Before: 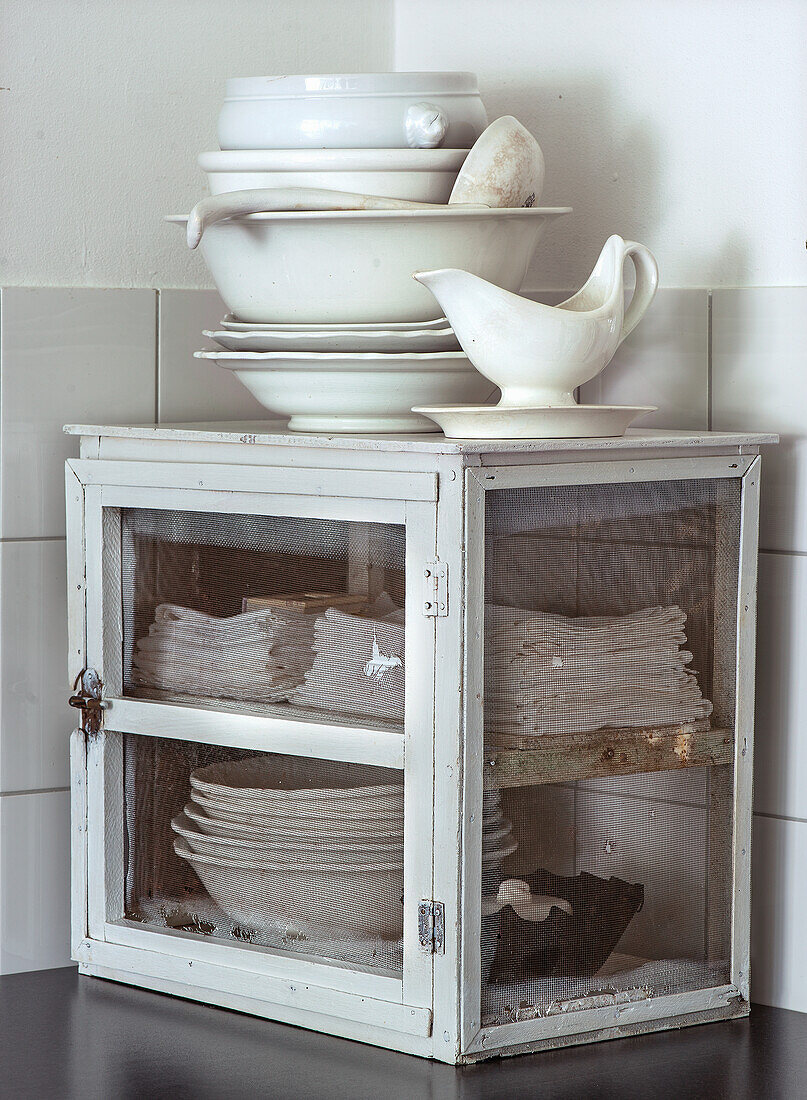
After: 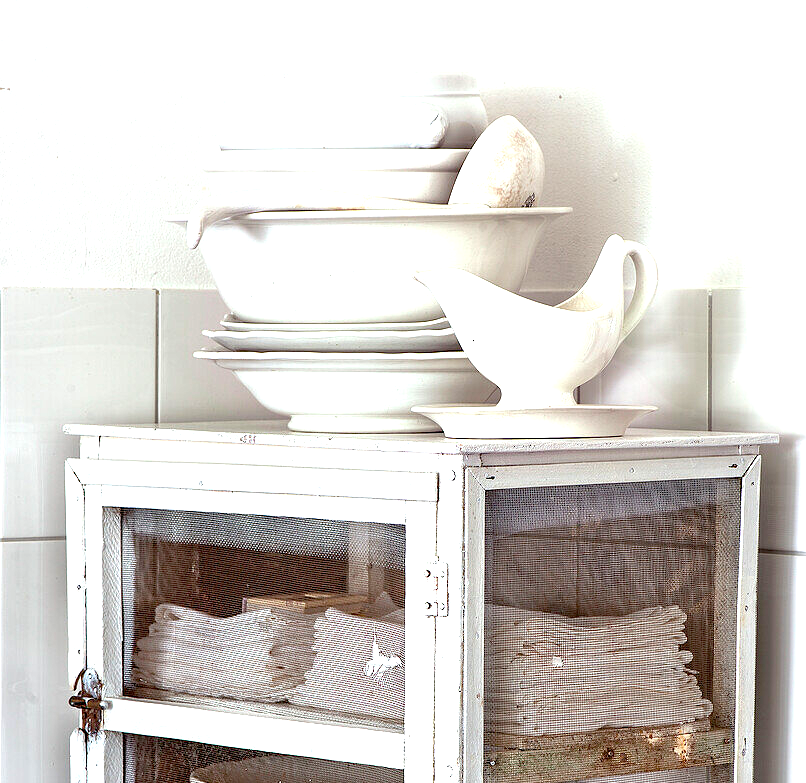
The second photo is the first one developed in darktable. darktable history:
crop: bottom 28.757%
exposure: black level correction 0.011, exposure 1.077 EV, compensate exposure bias true, compensate highlight preservation false
